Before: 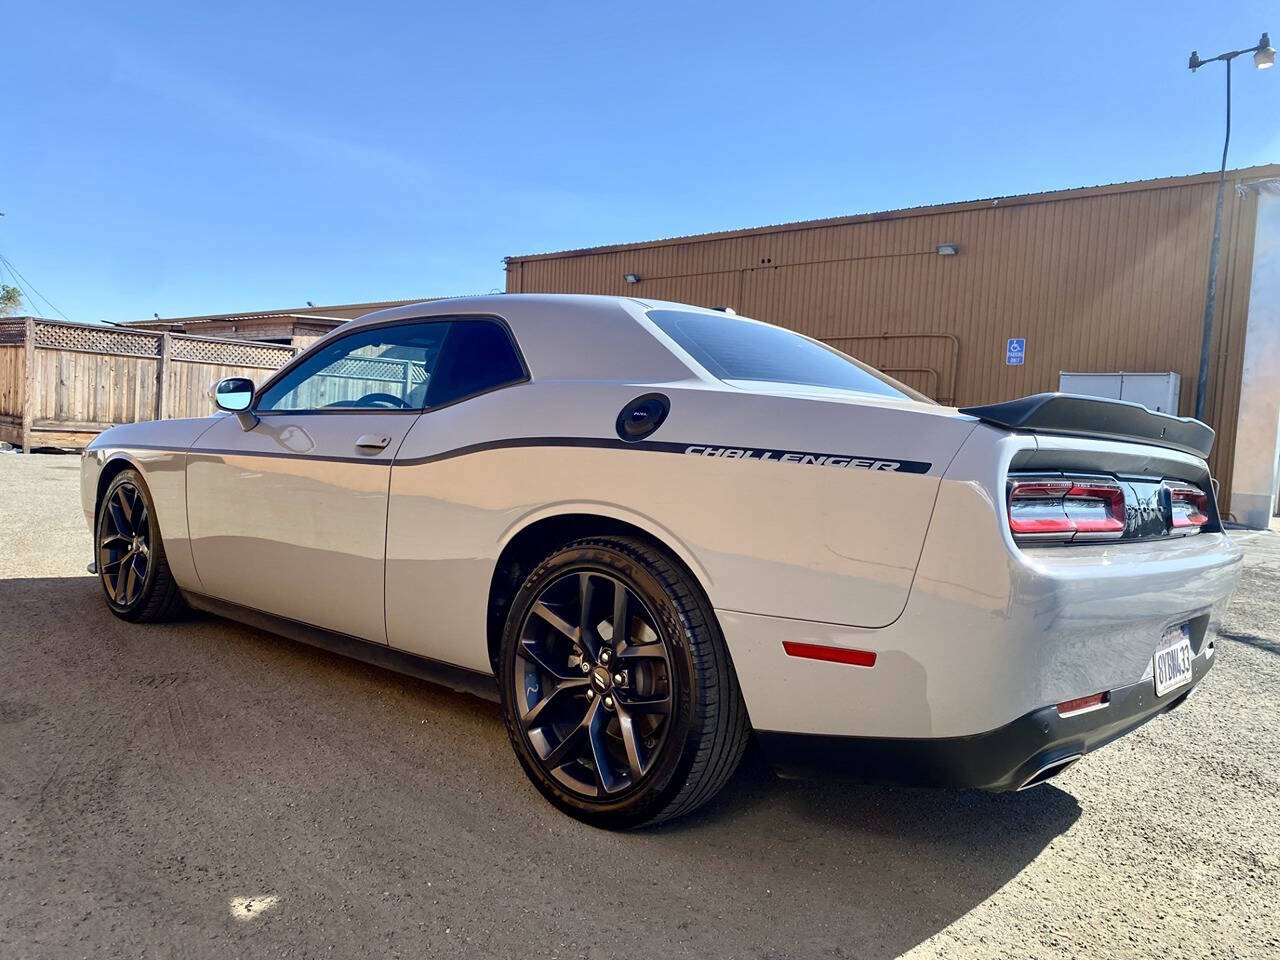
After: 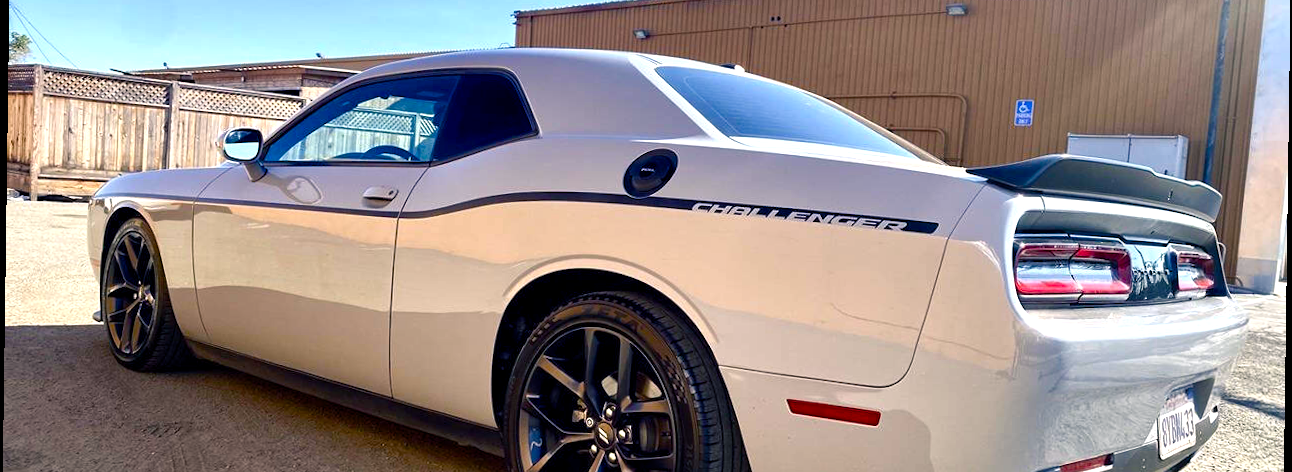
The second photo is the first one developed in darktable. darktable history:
rotate and perspective: rotation 0.8°, automatic cropping off
crop and rotate: top 26.056%, bottom 25.543%
color balance rgb: shadows lift › chroma 4.21%, shadows lift › hue 252.22°, highlights gain › chroma 1.36%, highlights gain › hue 50.24°, perceptual saturation grading › mid-tones 6.33%, perceptual saturation grading › shadows 72.44%, perceptual brilliance grading › highlights 11.59%, contrast 5.05%
